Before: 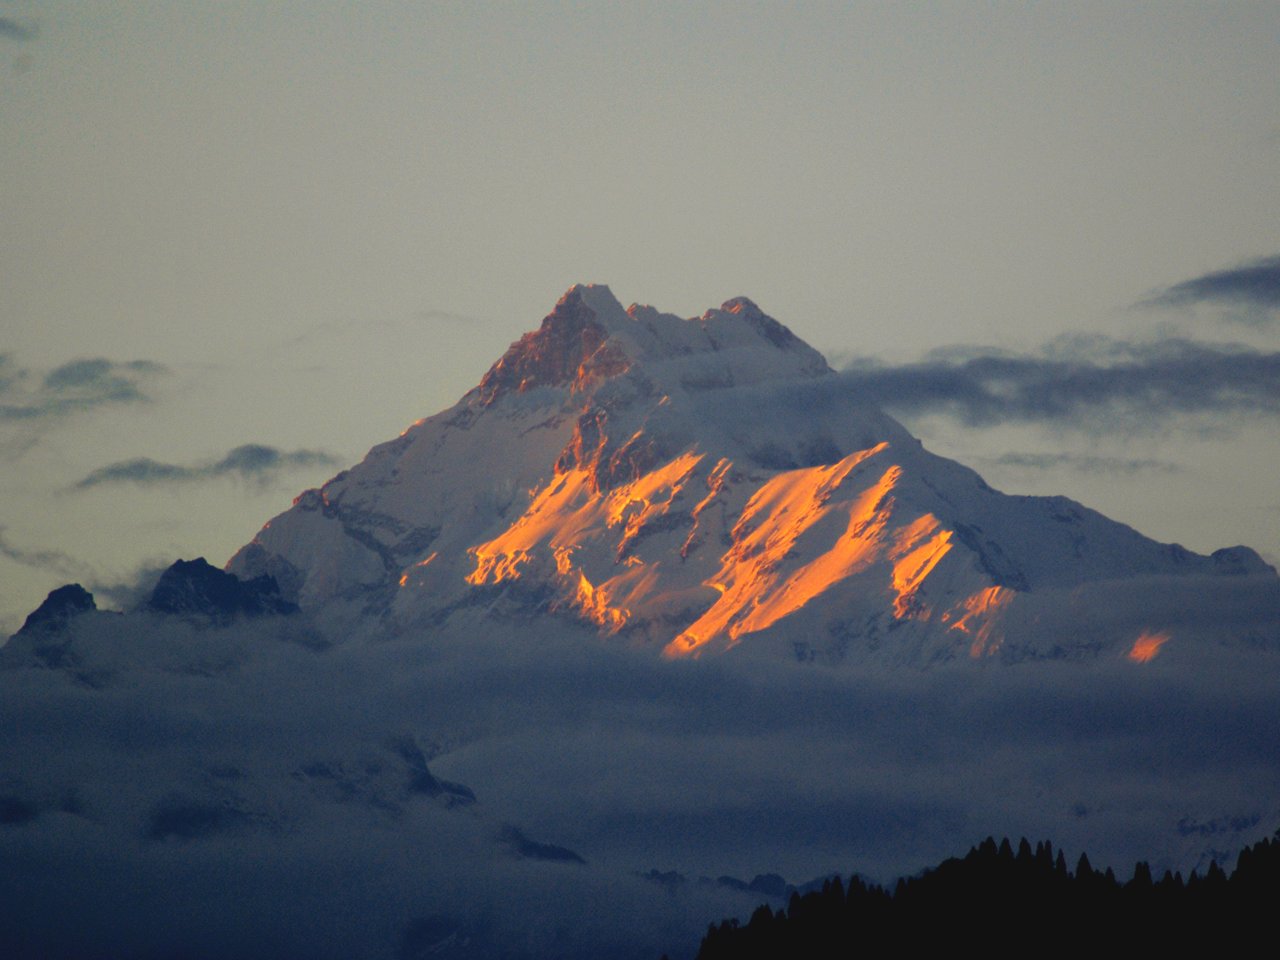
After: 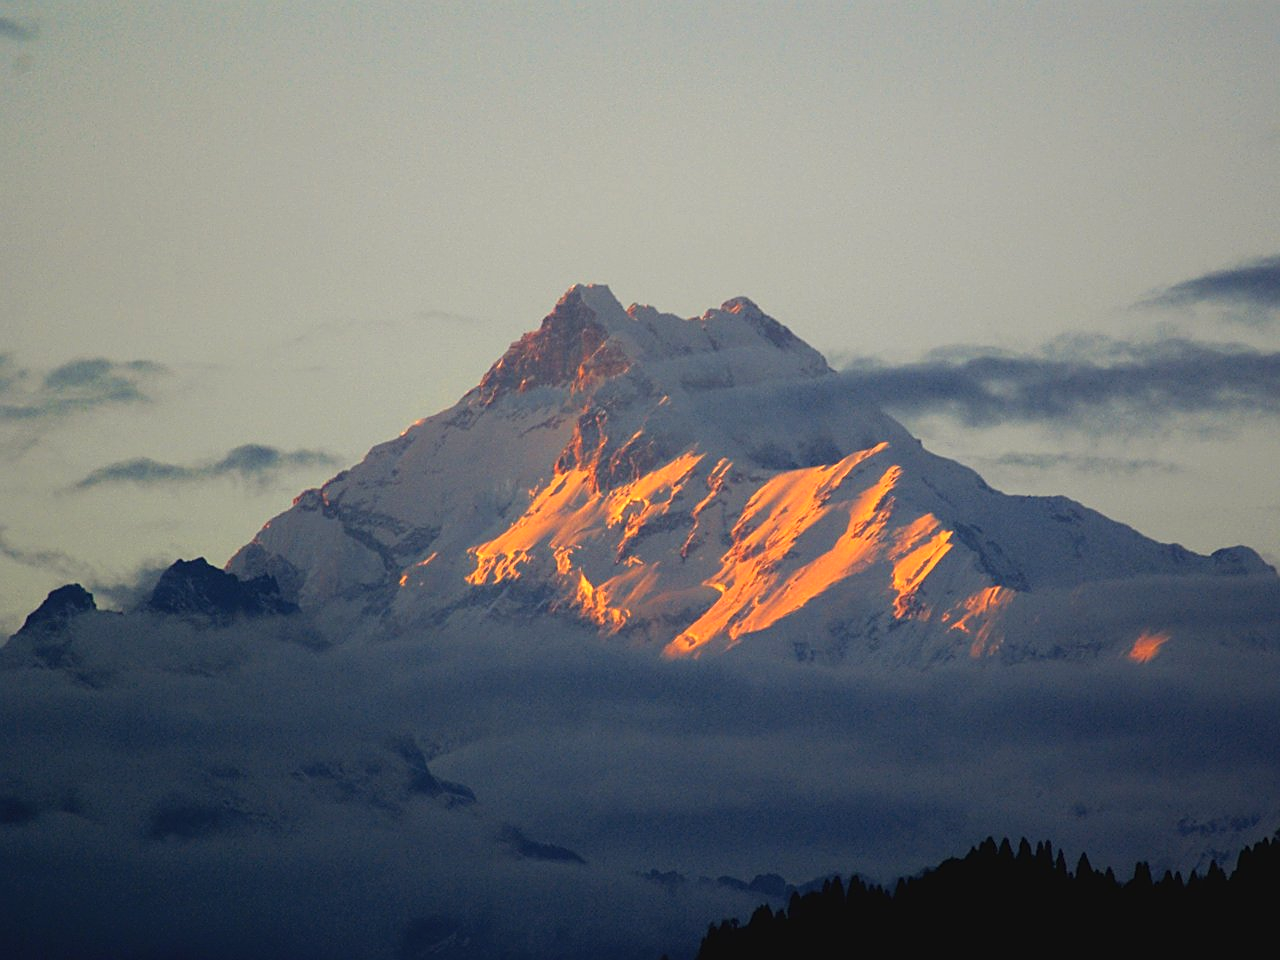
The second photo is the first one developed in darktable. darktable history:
tone equalizer: -8 EV -0.392 EV, -7 EV -0.363 EV, -6 EV -0.337 EV, -5 EV -0.255 EV, -3 EV 0.198 EV, -2 EV 0.358 EV, -1 EV 0.363 EV, +0 EV 0.439 EV, mask exposure compensation -0.494 EV
sharpen: on, module defaults
